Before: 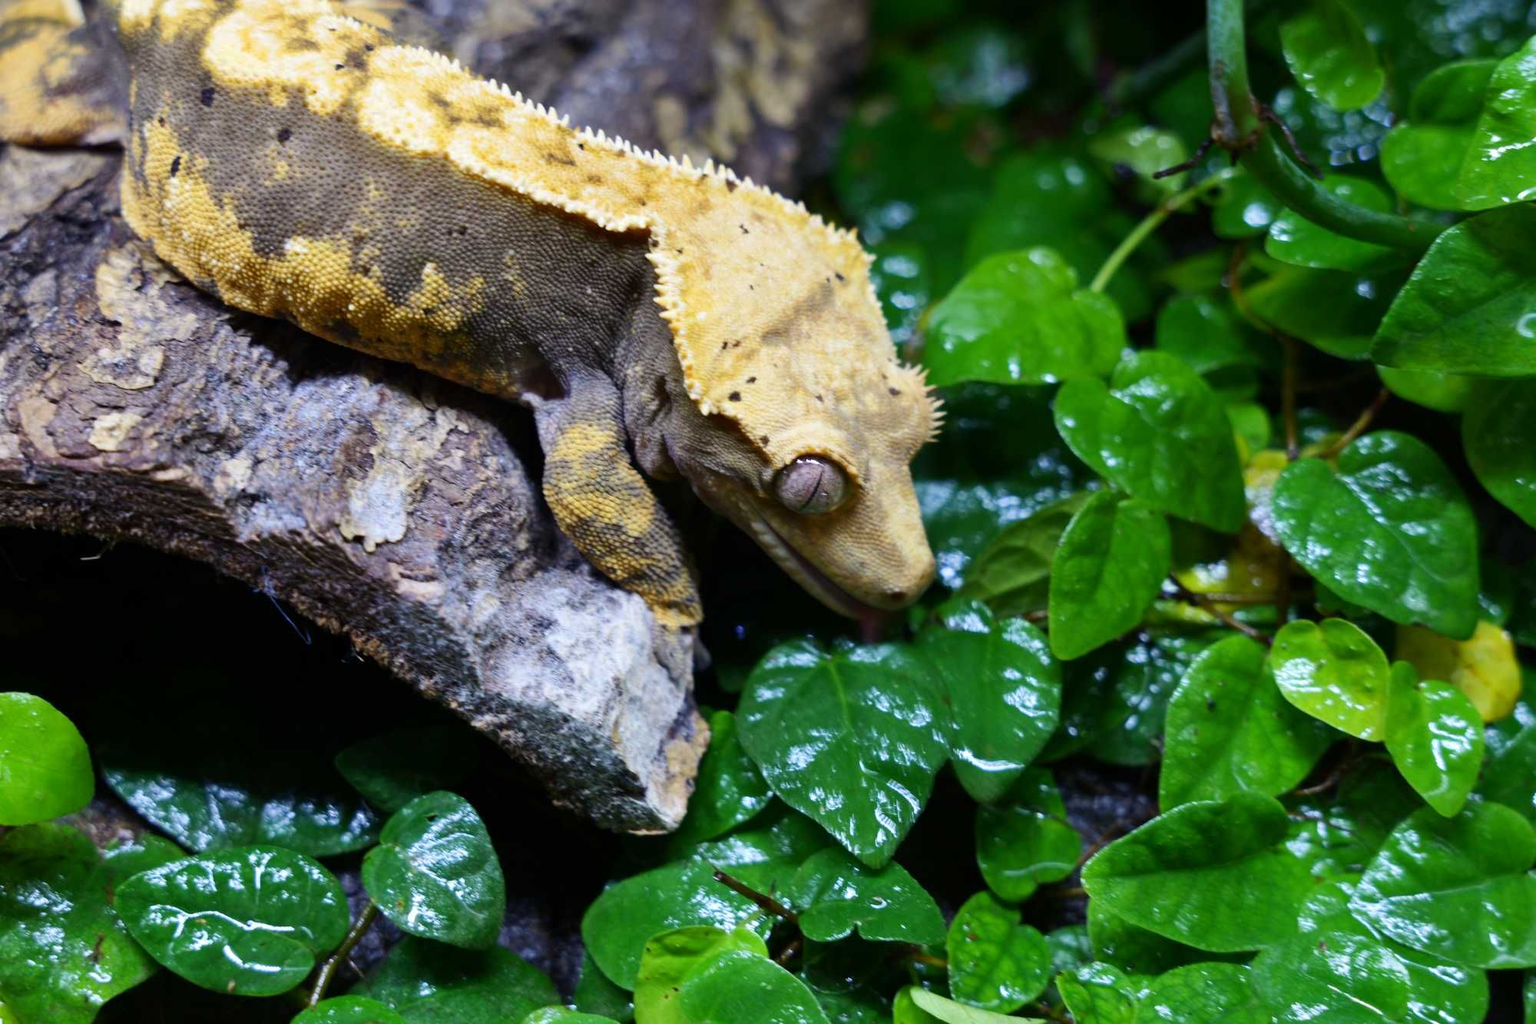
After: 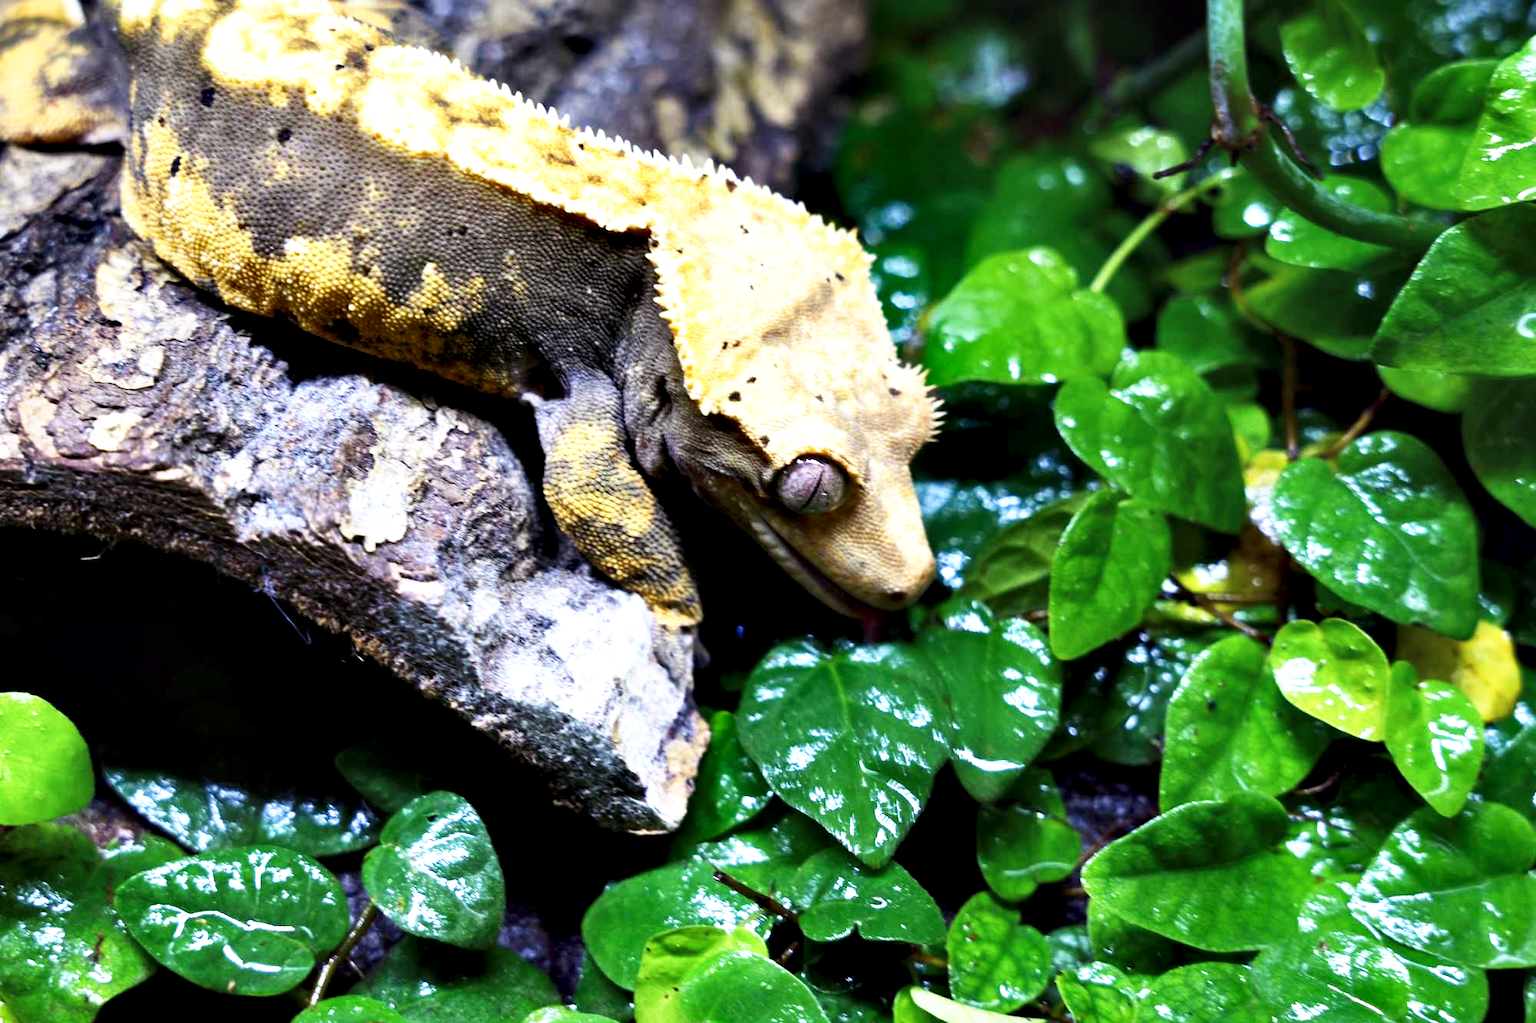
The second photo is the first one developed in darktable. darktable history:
exposure: black level correction -0.006, exposure 0.069 EV, compensate highlight preservation false
contrast equalizer: y [[0.6 ×6], [0.55 ×6], [0 ×6], [0 ×6], [0 ×6]]
base curve: curves: ch0 [(0, 0) (0.688, 0.865) (1, 1)], preserve colors none
color calibration: illuminant same as pipeline (D50), adaptation XYZ, x 0.346, y 0.357, temperature 5005.49 K
